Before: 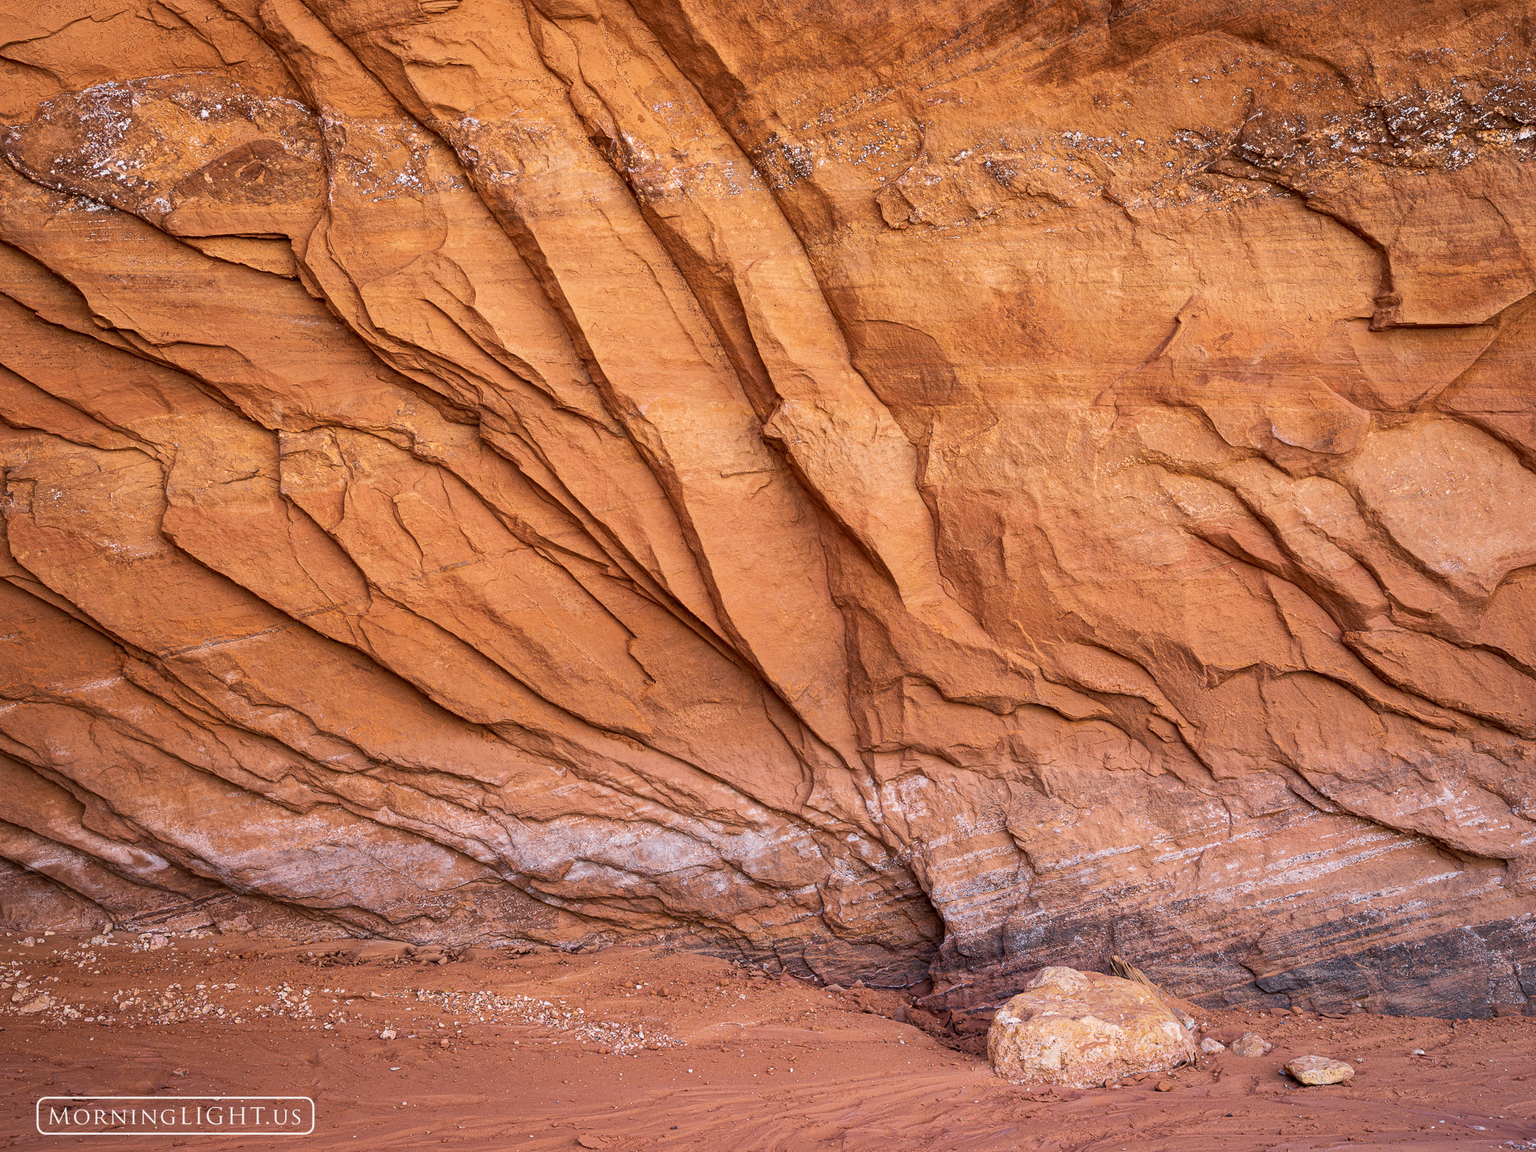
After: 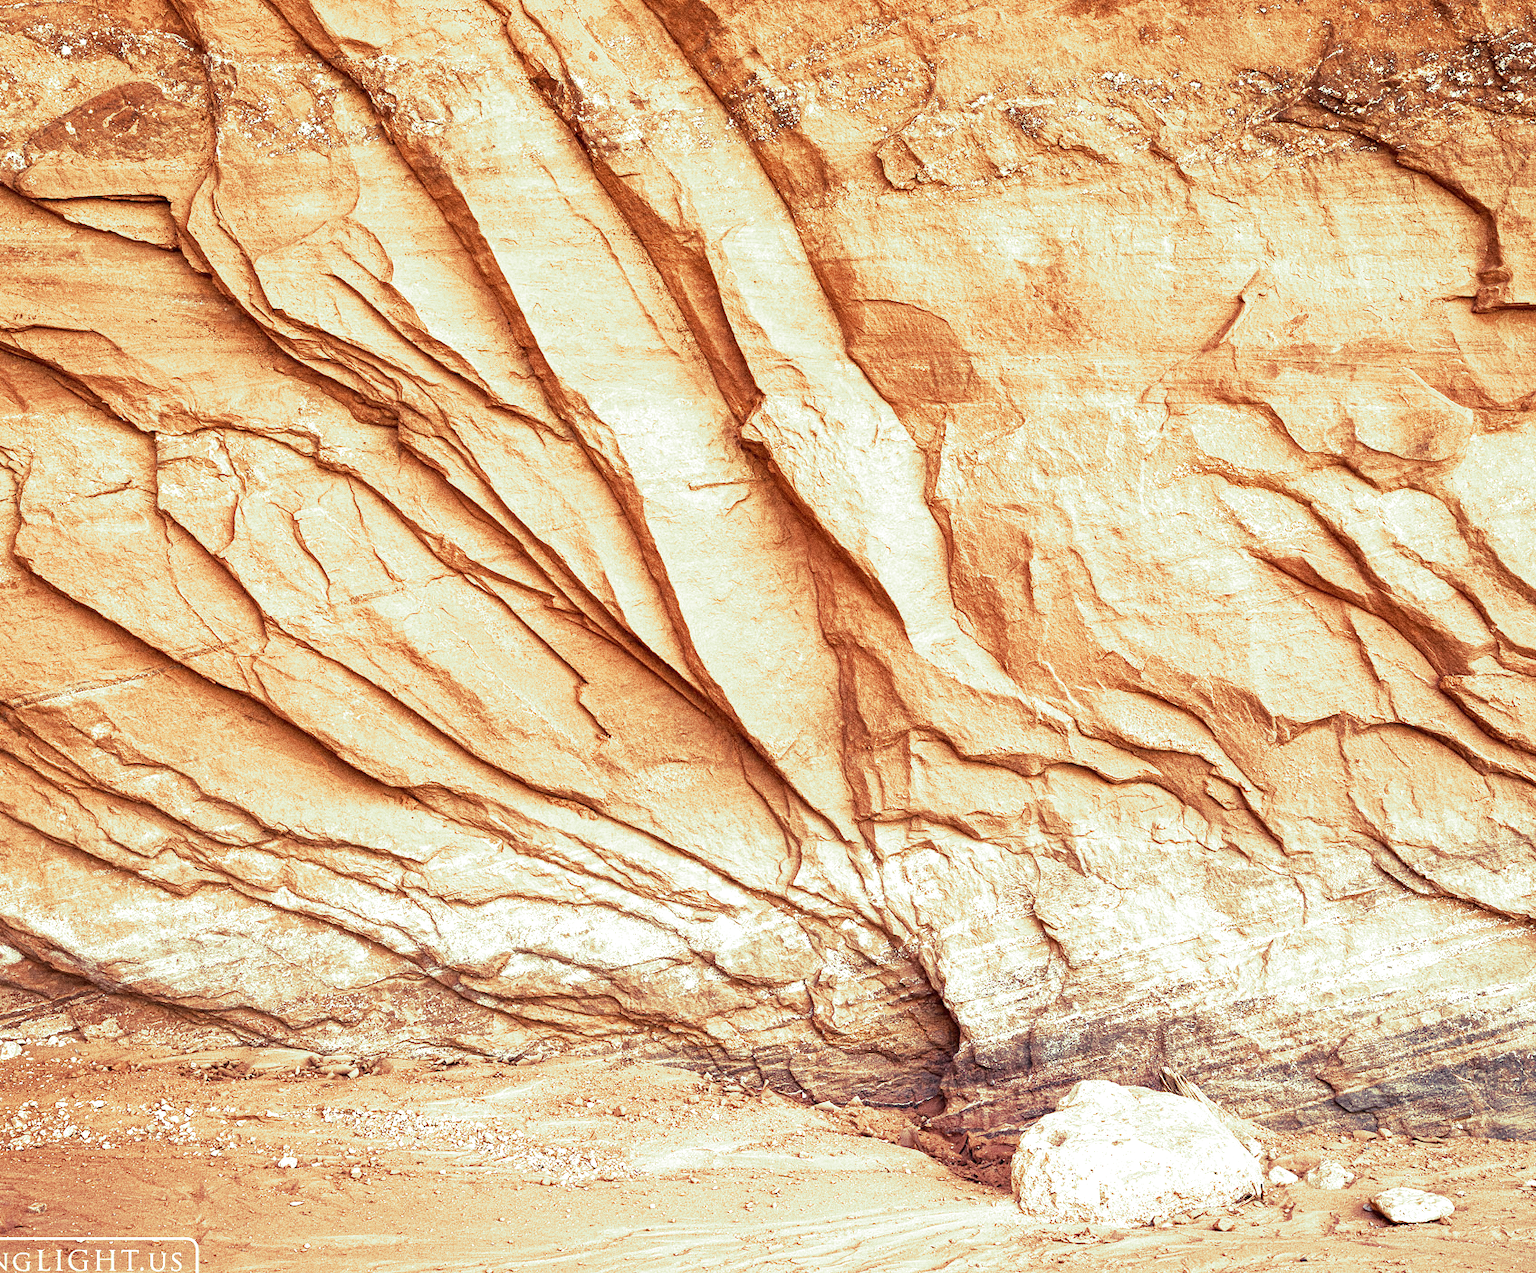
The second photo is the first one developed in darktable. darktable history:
crop: left 9.807%, top 6.259%, right 7.334%, bottom 2.177%
split-toning: shadows › hue 290.82°, shadows › saturation 0.34, highlights › saturation 0.38, balance 0, compress 50%
graduated density: on, module defaults
color calibration: illuminant F (fluorescent), F source F9 (Cool White Deluxe 4150 K) – high CRI, x 0.374, y 0.373, temperature 4158.34 K
white balance: red 1.123, blue 0.83
exposure: black level correction 0, exposure 1.2 EV, compensate exposure bias true, compensate highlight preservation false
grain: coarseness 0.09 ISO, strength 40%
